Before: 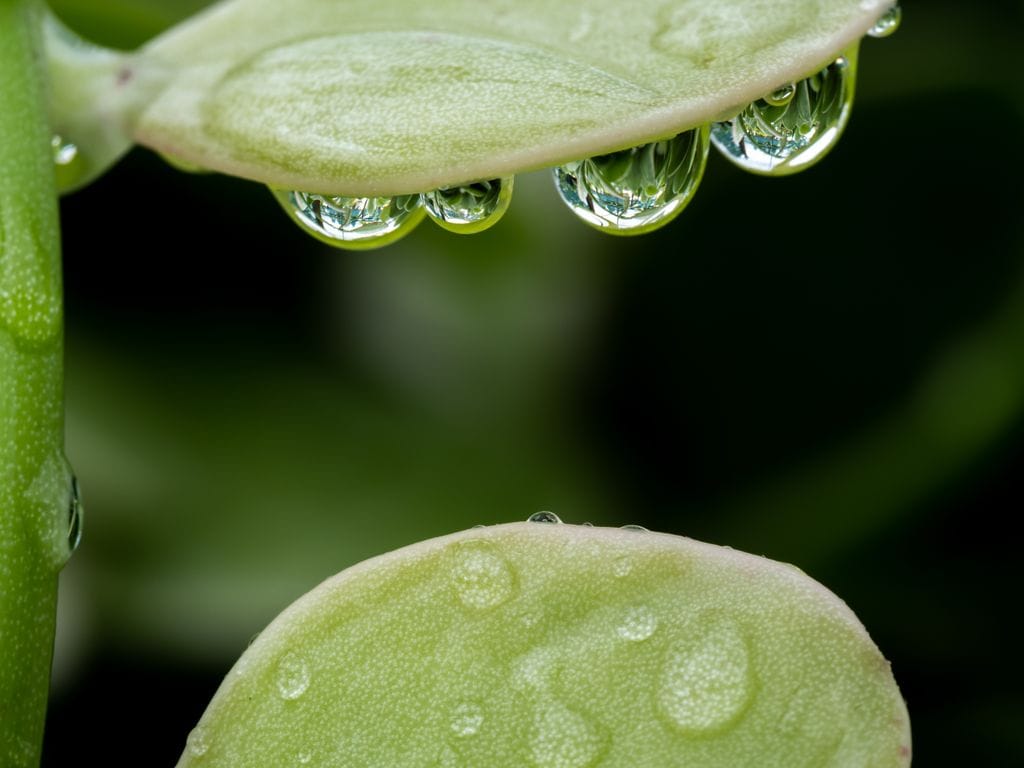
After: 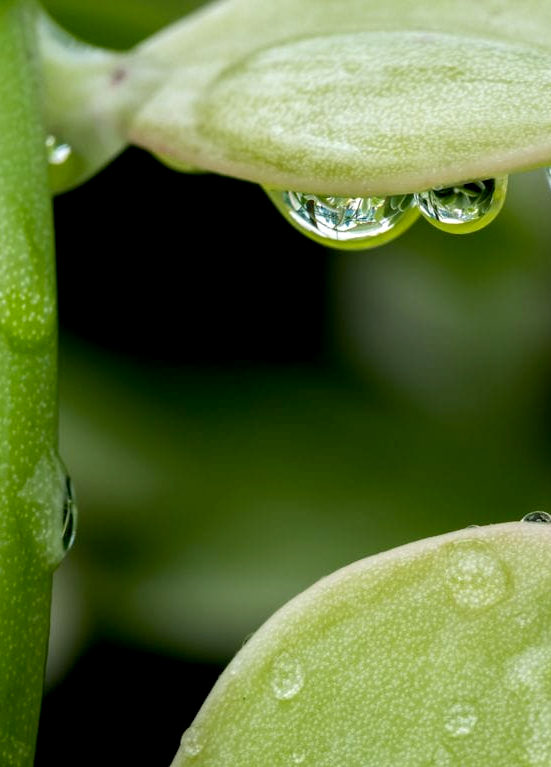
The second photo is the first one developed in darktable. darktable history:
exposure: black level correction 0.007, exposure 0.159 EV, compensate highlight preservation false
crop: left 0.587%, right 45.588%, bottom 0.086%
